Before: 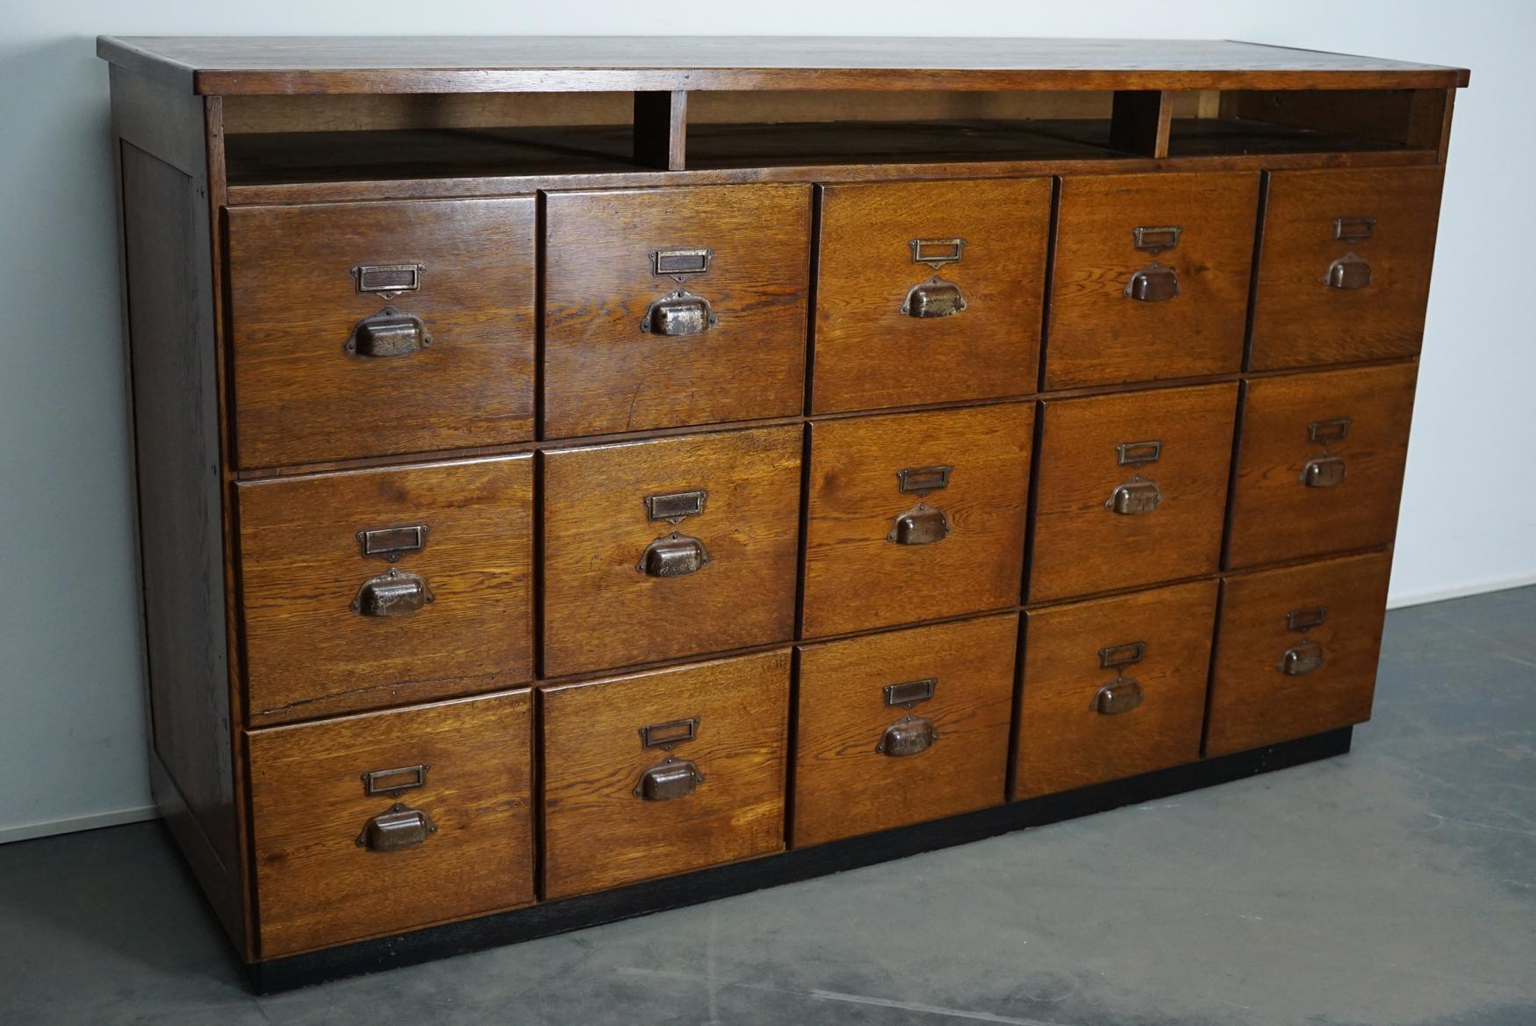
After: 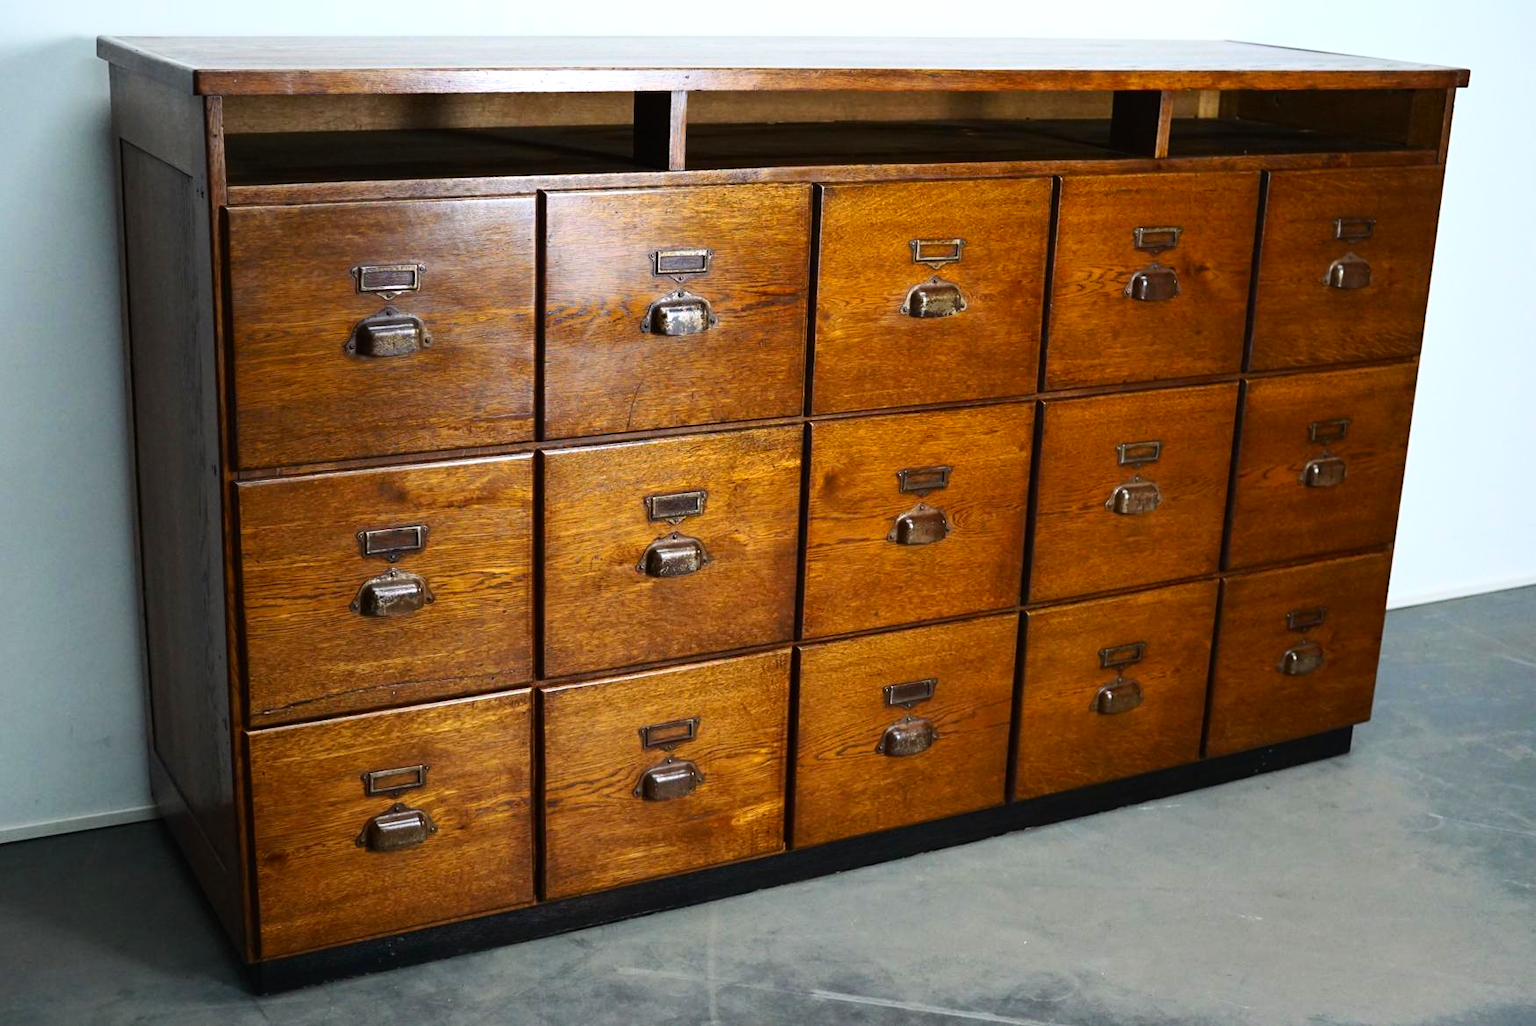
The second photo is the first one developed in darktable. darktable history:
contrast brightness saturation: contrast 0.229, brightness 0.097, saturation 0.286
tone equalizer: -8 EV -0.409 EV, -7 EV -0.357 EV, -6 EV -0.342 EV, -5 EV -0.212 EV, -3 EV 0.221 EV, -2 EV 0.347 EV, -1 EV 0.397 EV, +0 EV 0.409 EV
